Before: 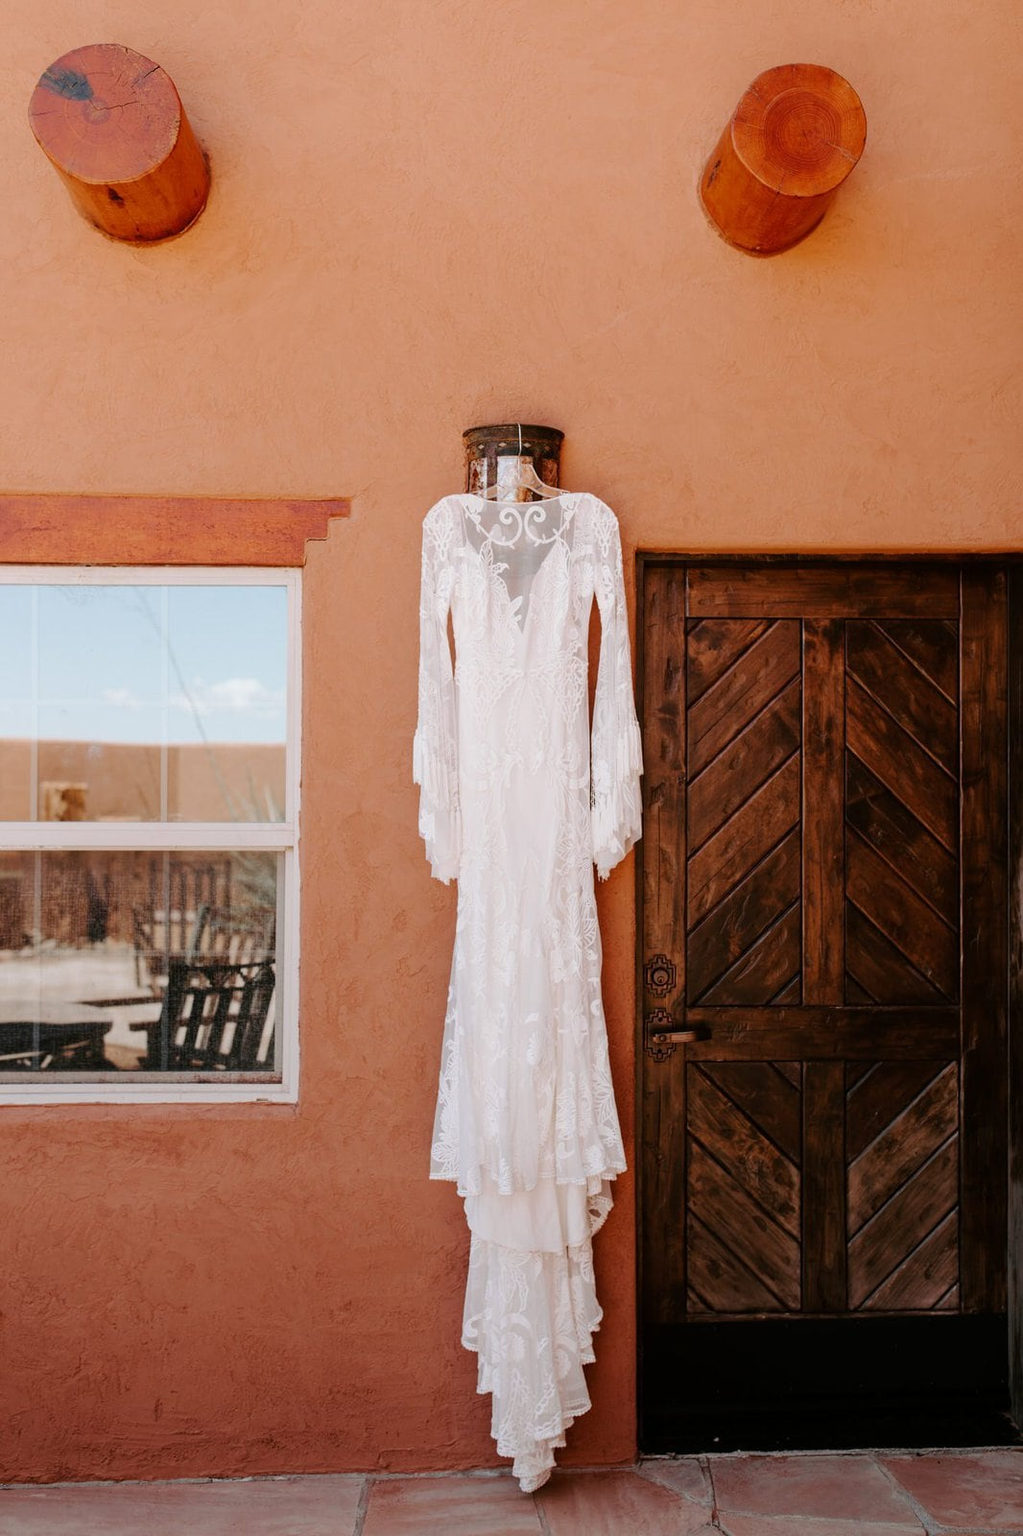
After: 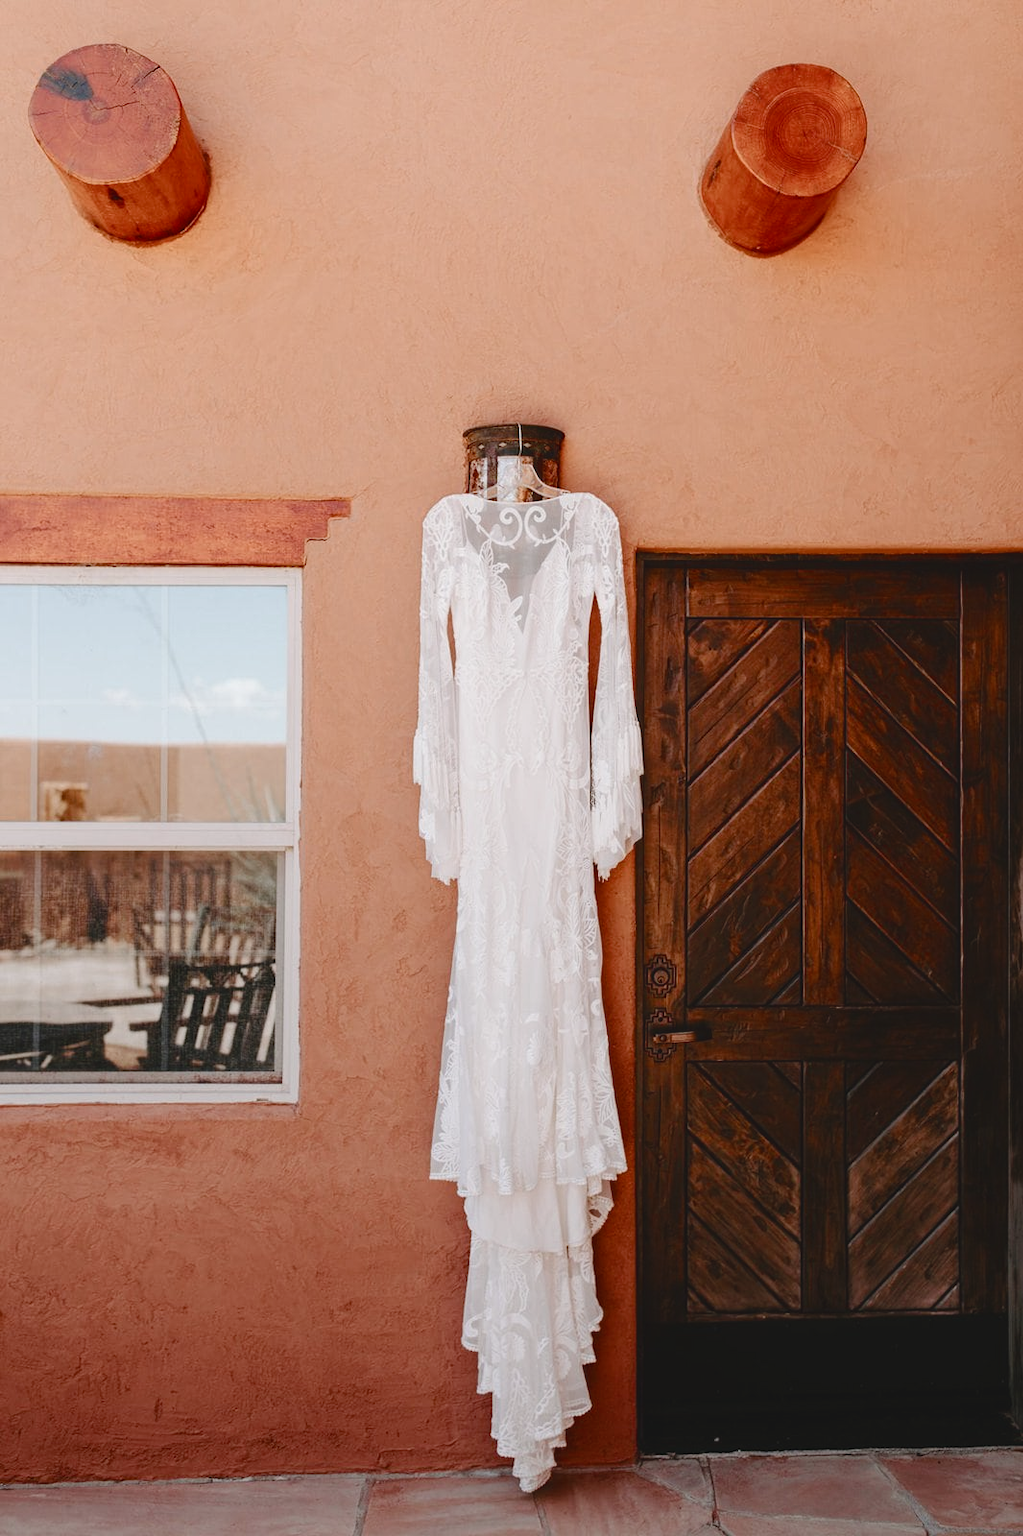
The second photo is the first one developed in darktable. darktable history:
color balance rgb: global offset › luminance 0.784%, perceptual saturation grading › global saturation -0.013%, perceptual saturation grading › highlights -30.965%, perceptual saturation grading › mid-tones 5.237%, perceptual saturation grading › shadows 18.433%, saturation formula JzAzBz (2021)
